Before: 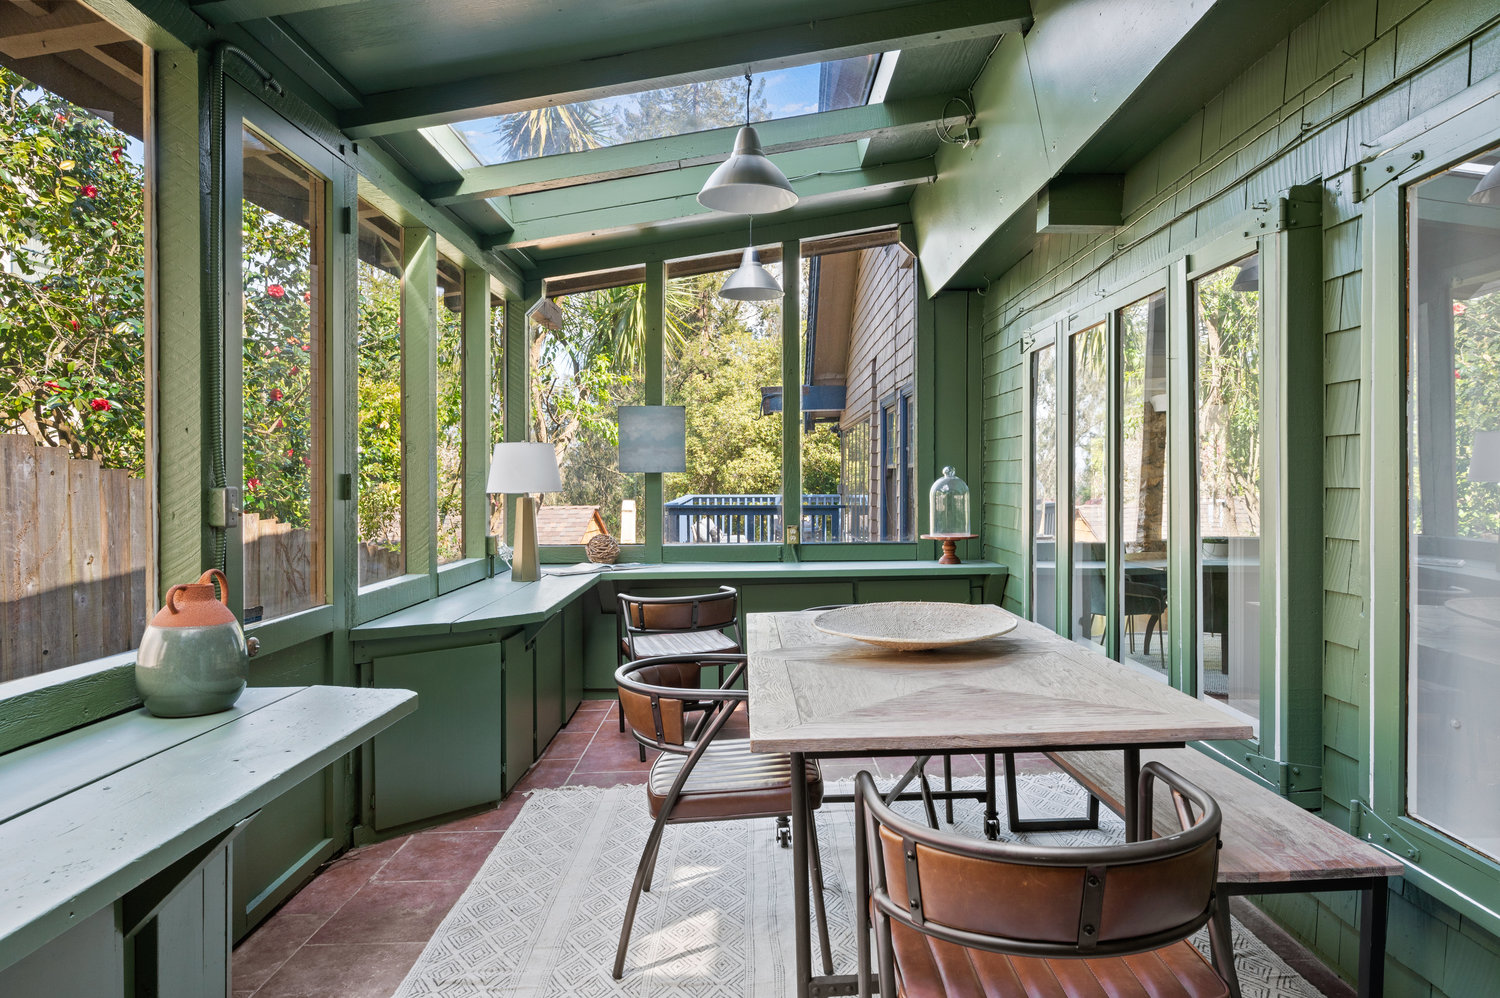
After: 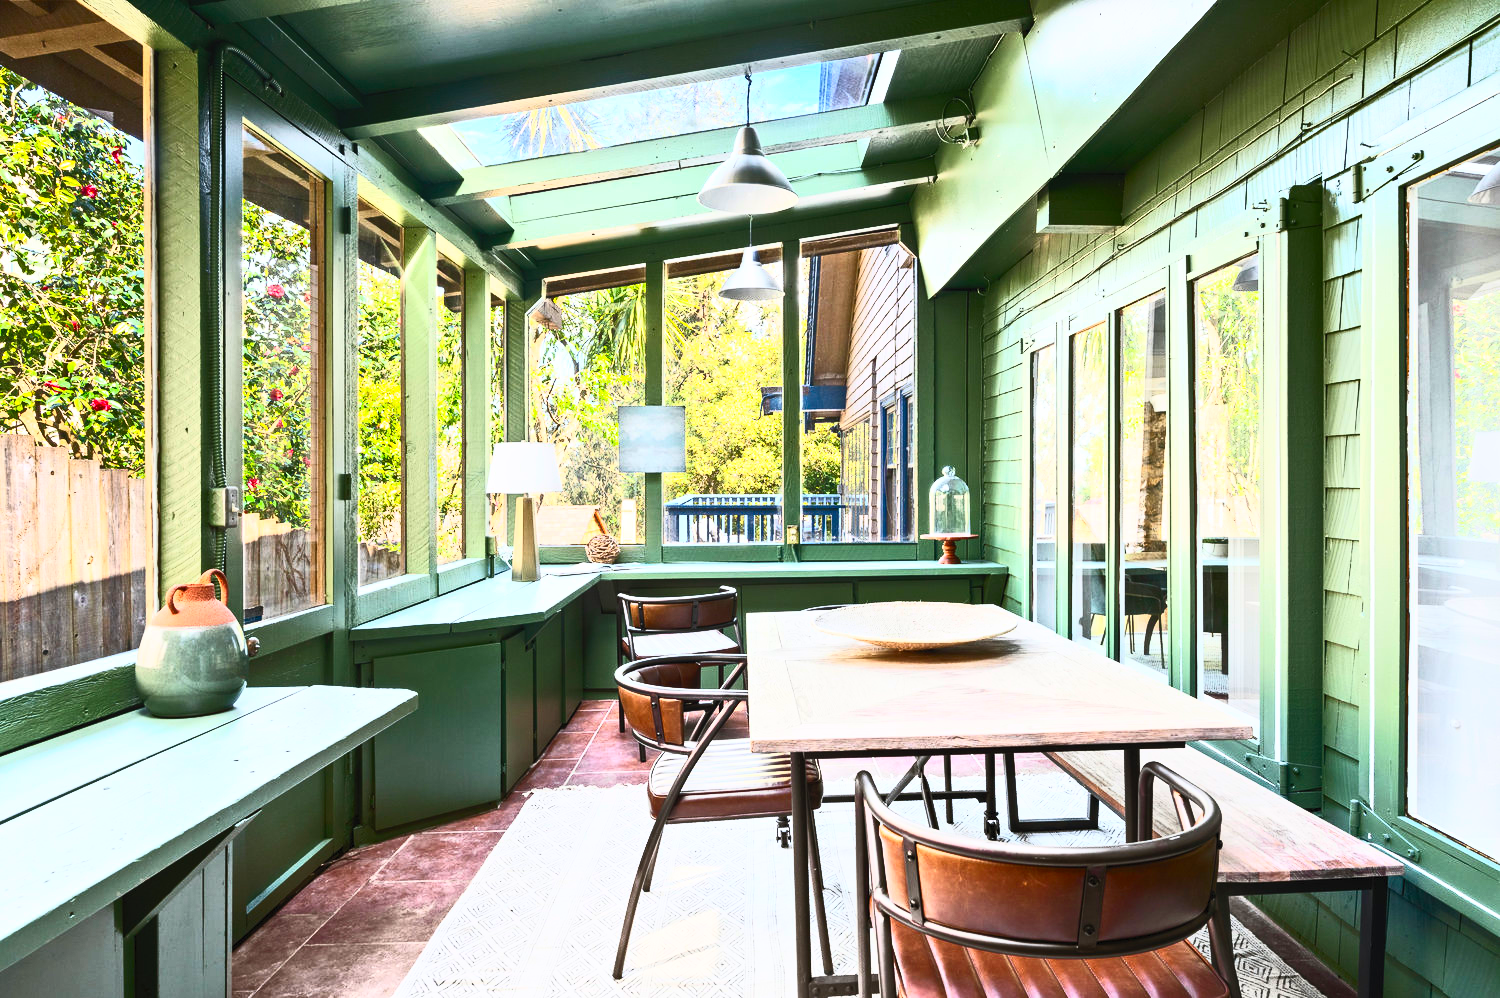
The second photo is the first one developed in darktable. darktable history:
contrast brightness saturation: contrast 0.822, brightness 0.587, saturation 0.605
